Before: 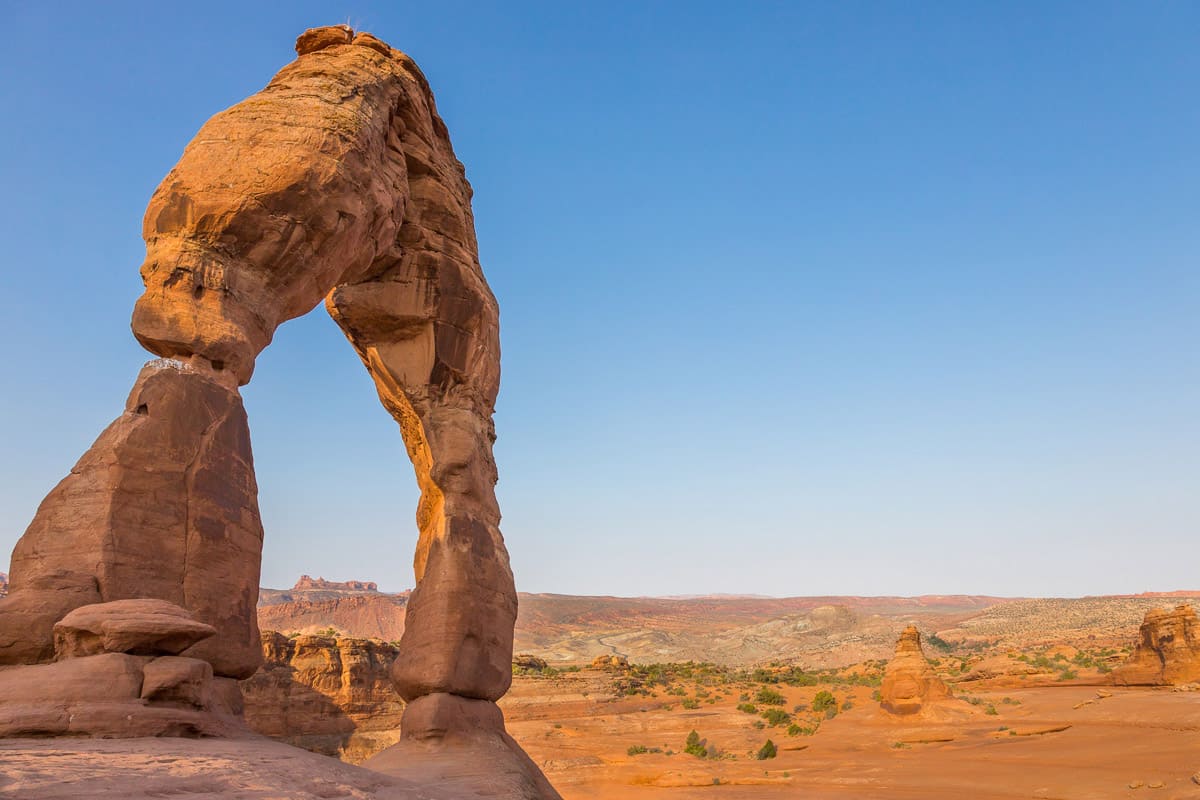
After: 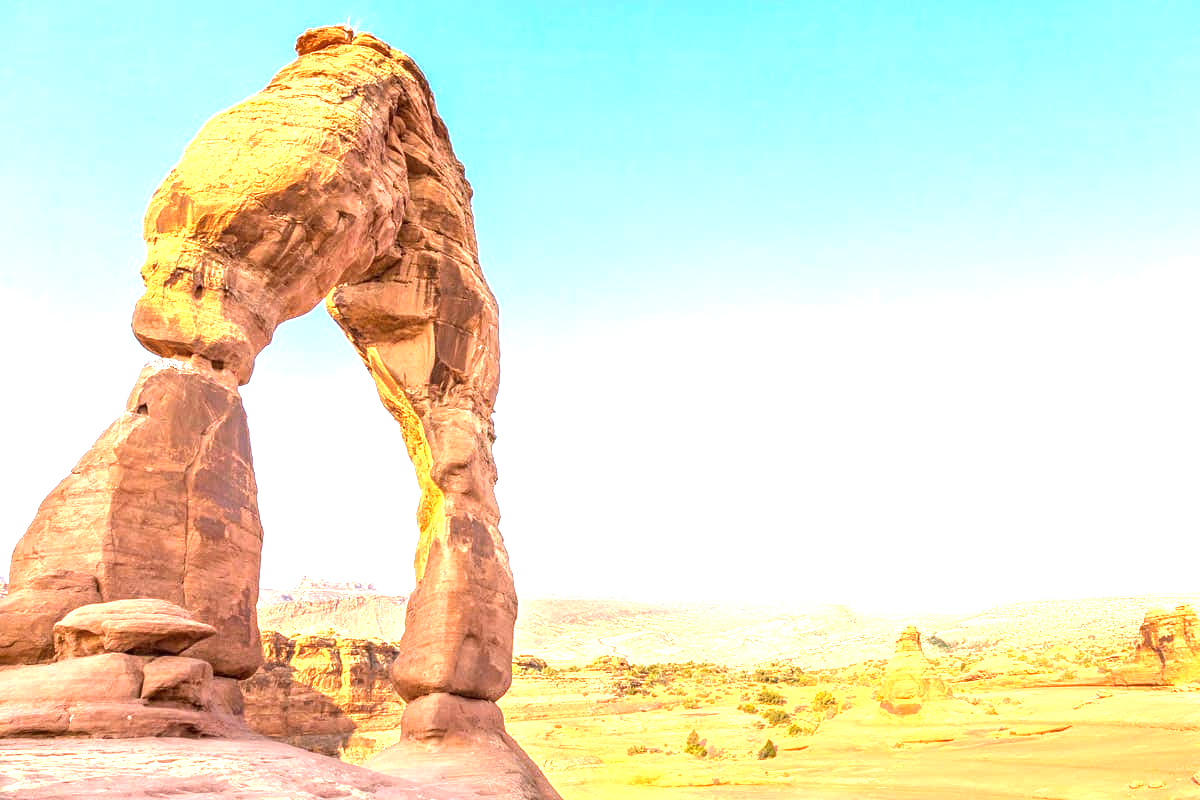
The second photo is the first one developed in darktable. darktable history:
local contrast: detail 130%
exposure: exposure 2.045 EV, compensate exposure bias true, compensate highlight preservation false
